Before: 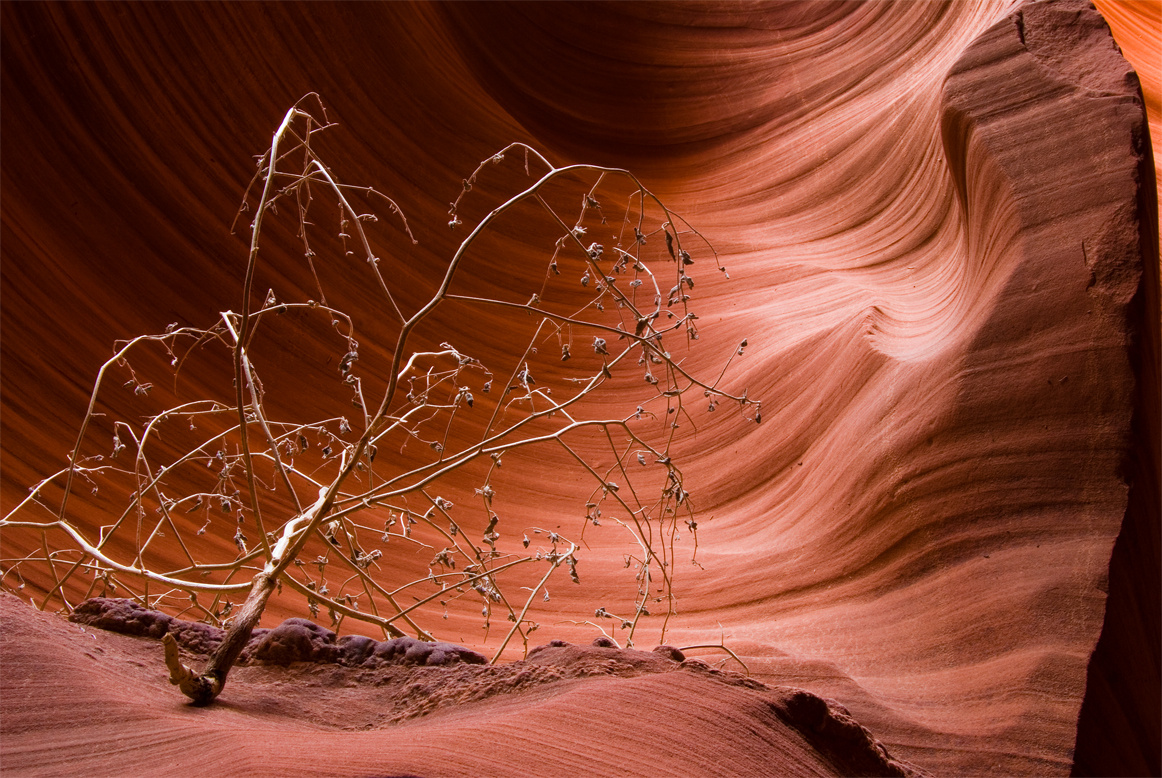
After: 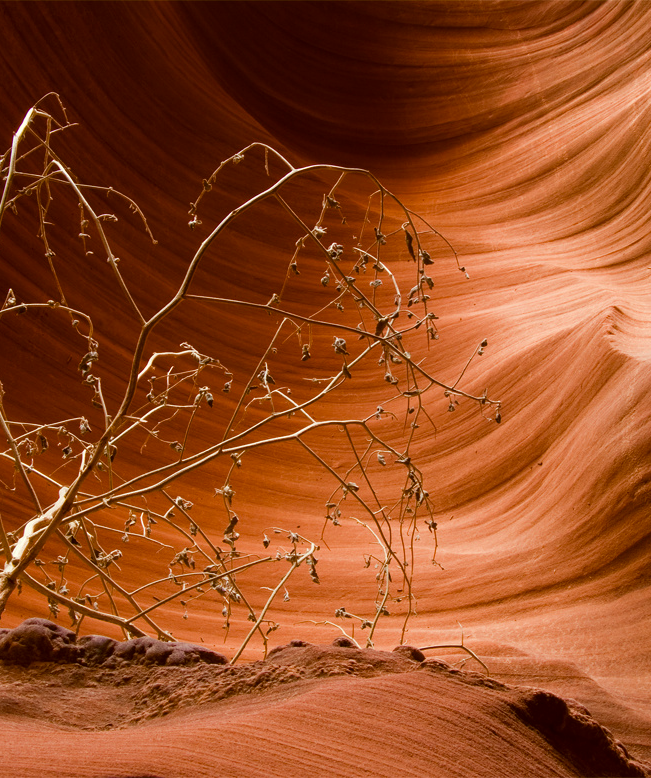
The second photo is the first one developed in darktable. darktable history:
crop and rotate: left 22.402%, right 21.505%
color correction: highlights a* -1.55, highlights b* 10.13, shadows a* 0.465, shadows b* 19.1
